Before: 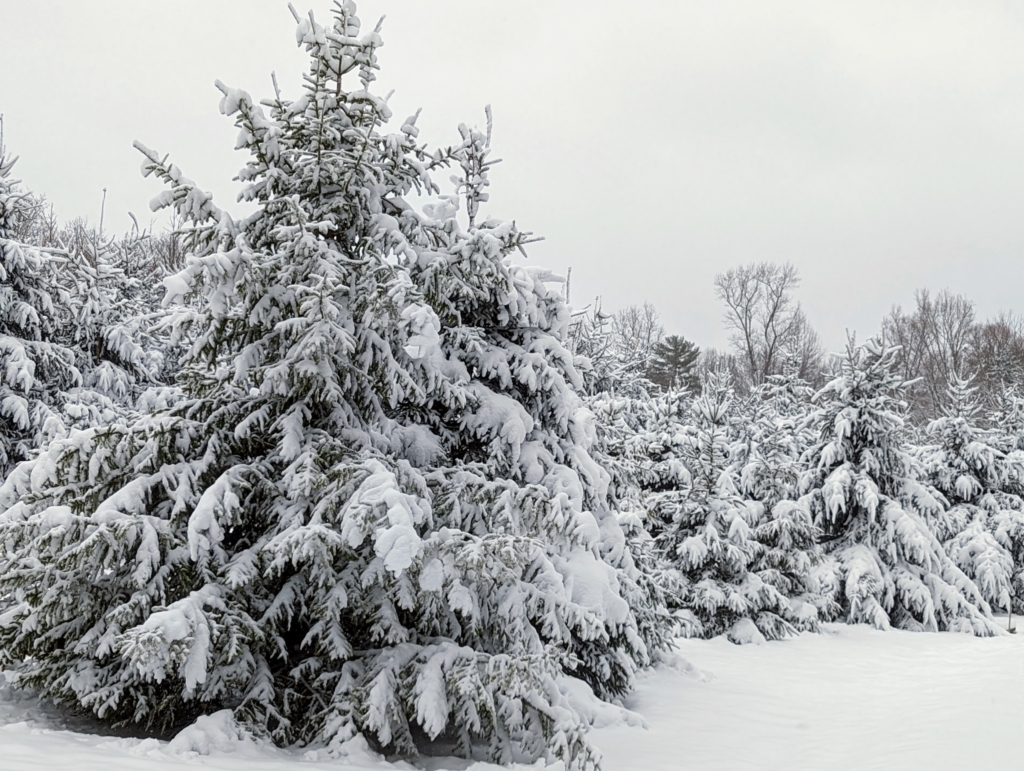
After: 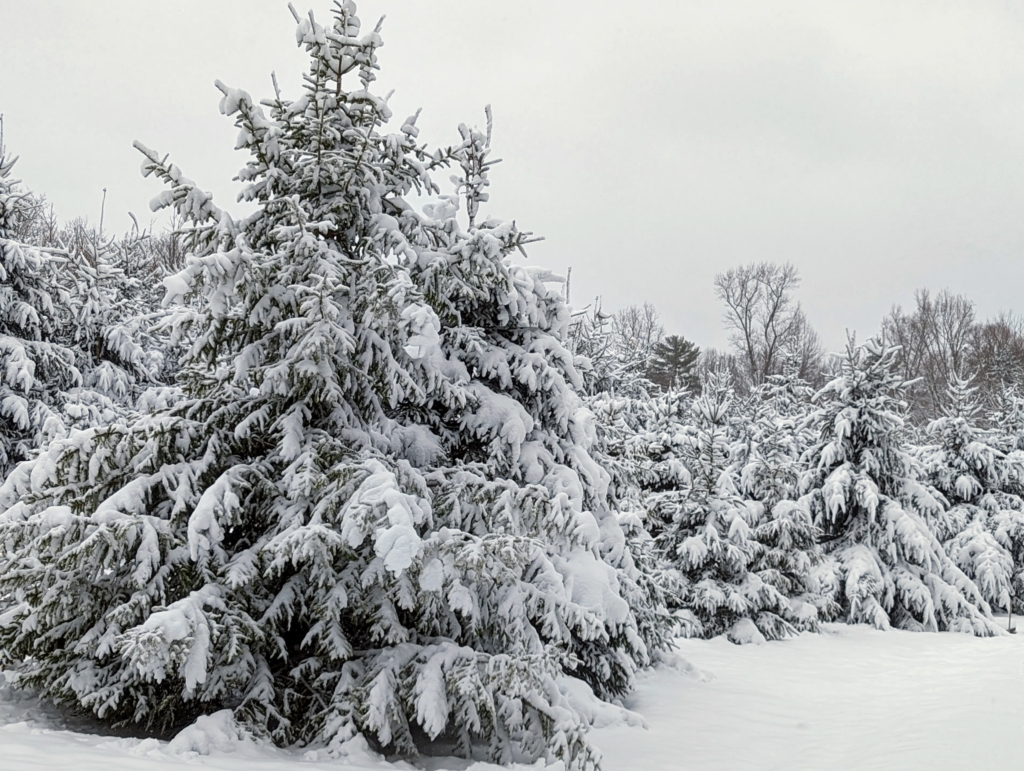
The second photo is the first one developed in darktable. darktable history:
shadows and highlights: shadows 29.78, highlights -30.24, low approximation 0.01, soften with gaussian
